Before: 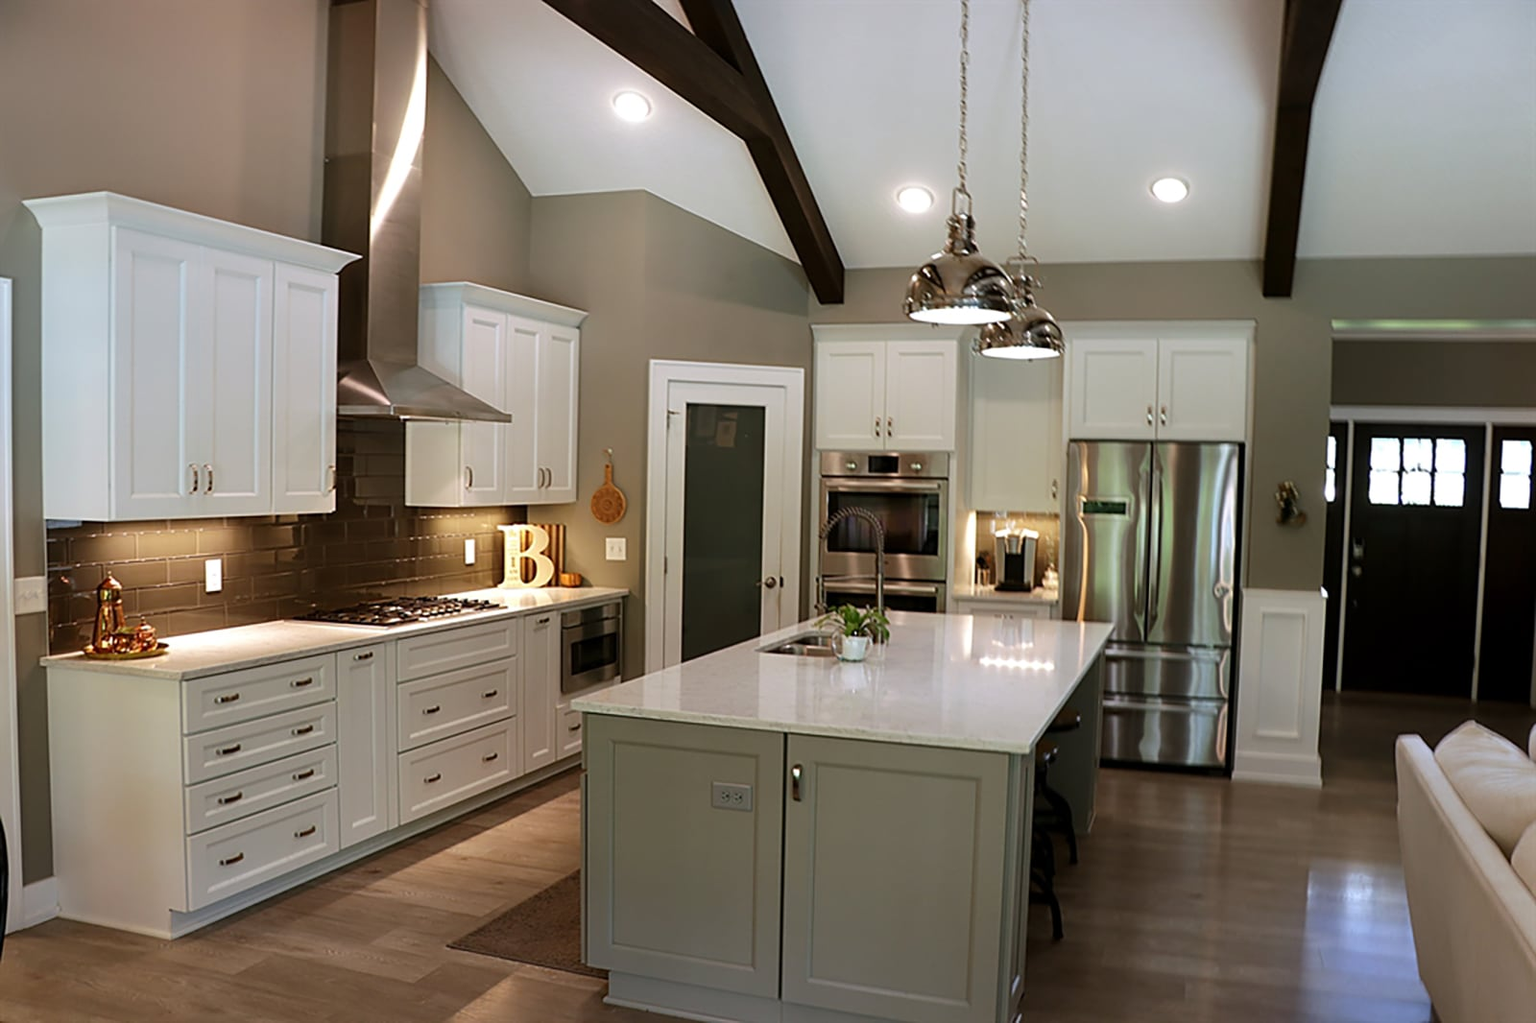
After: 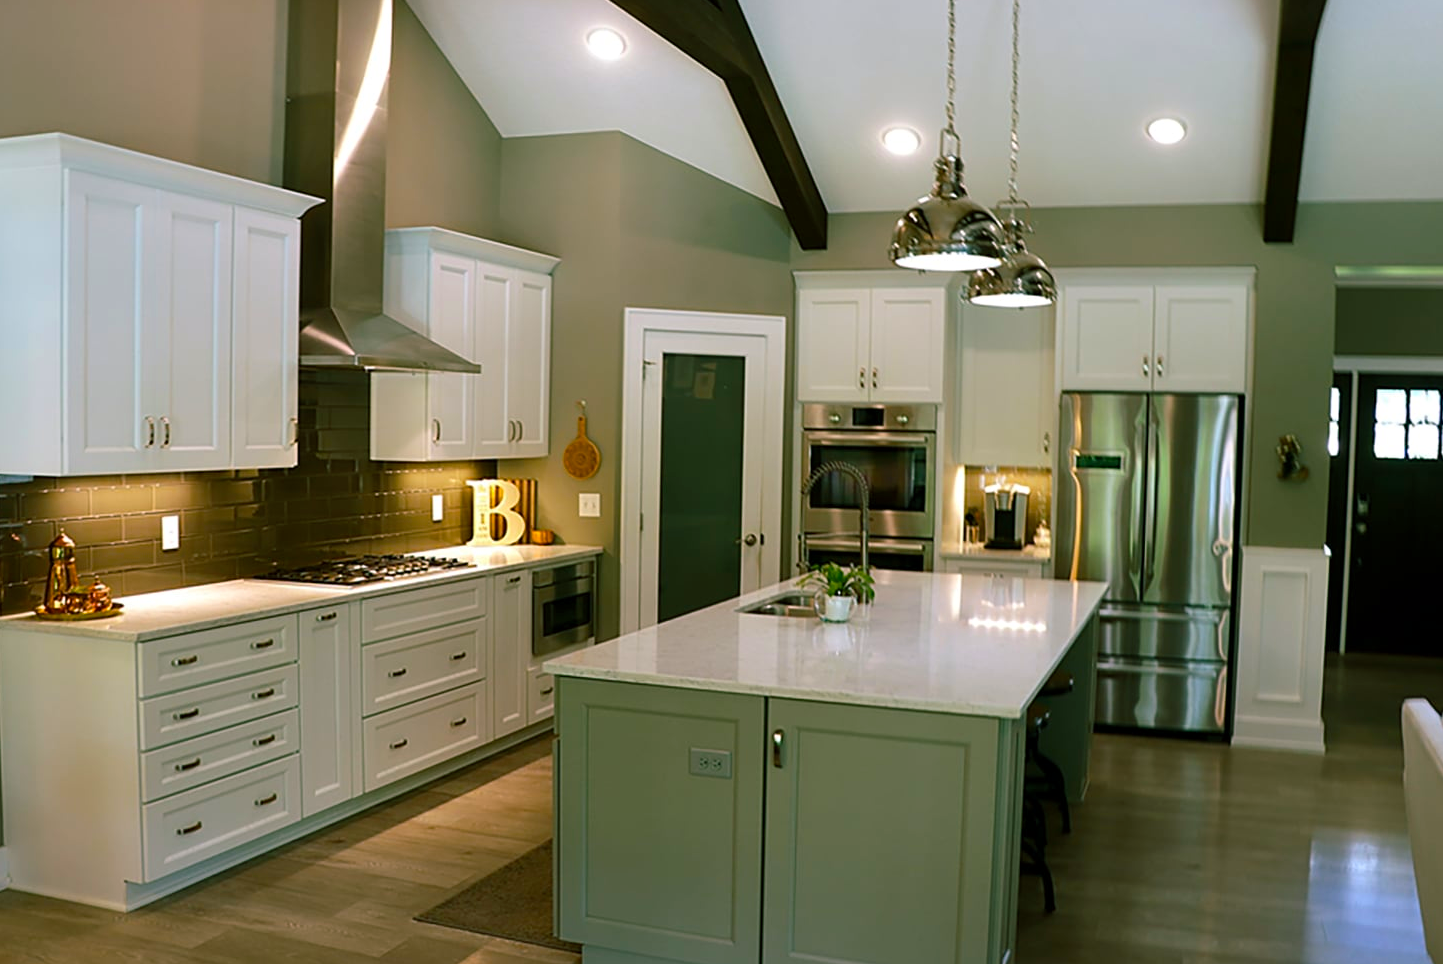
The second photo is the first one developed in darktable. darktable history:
color balance rgb: shadows lift › chroma 11.362%, shadows lift › hue 133.39°, linear chroma grading › shadows -7.53%, linear chroma grading › global chroma 9.931%, perceptual saturation grading › global saturation 25.09%
crop: left 3.309%, top 6.36%, right 6.458%, bottom 3.18%
